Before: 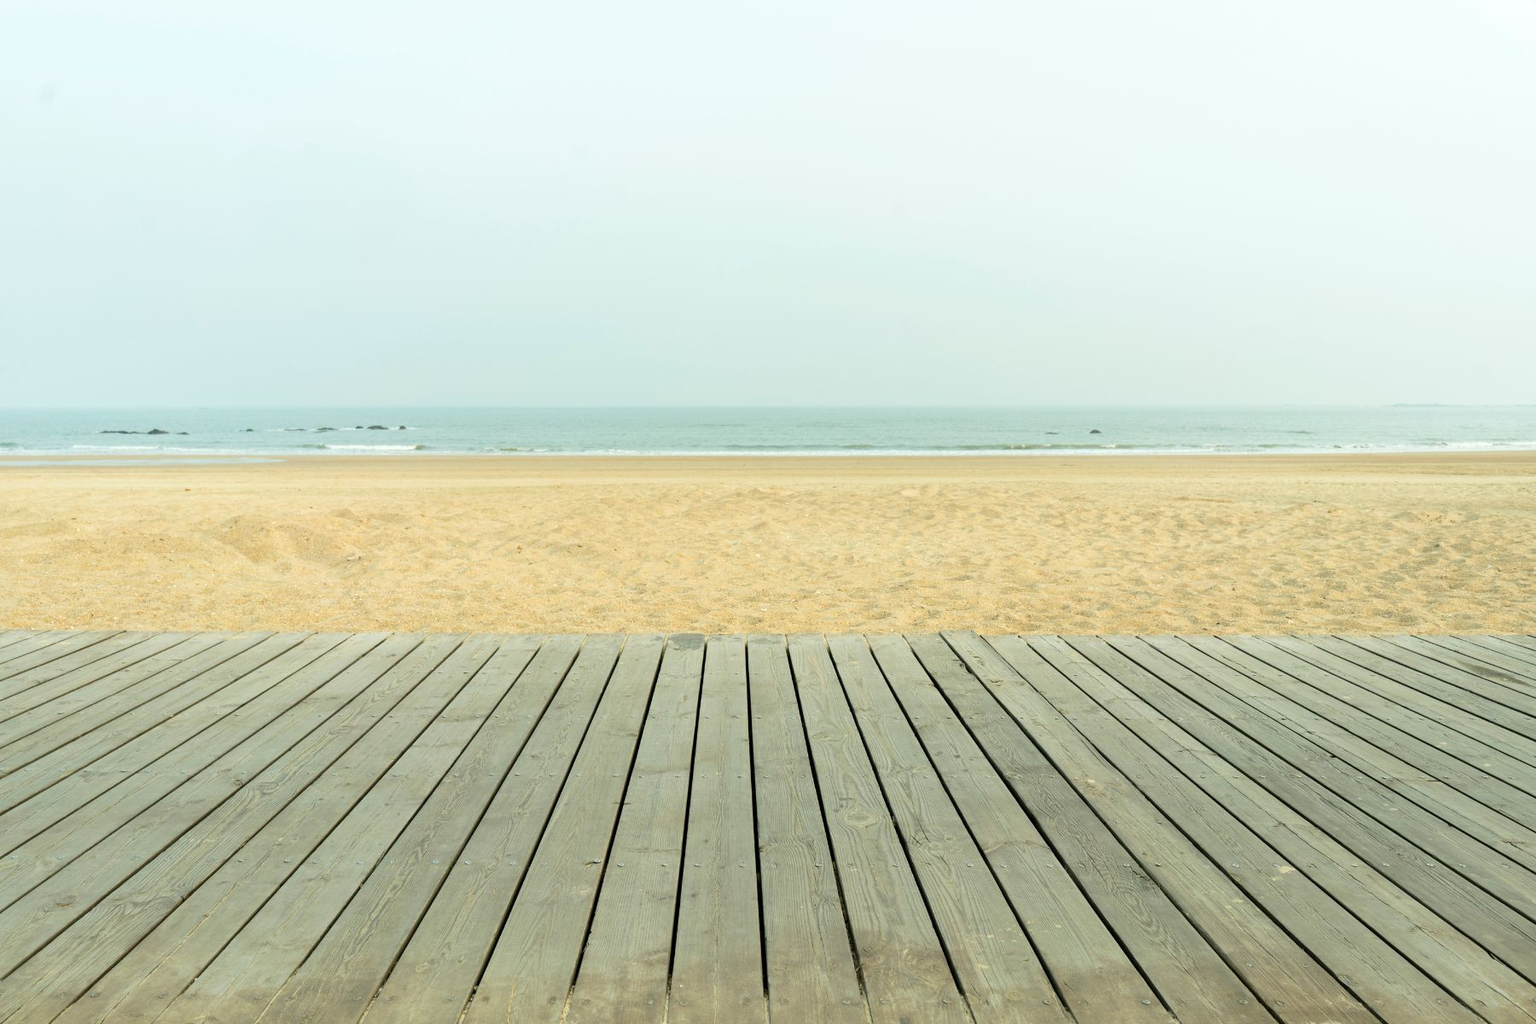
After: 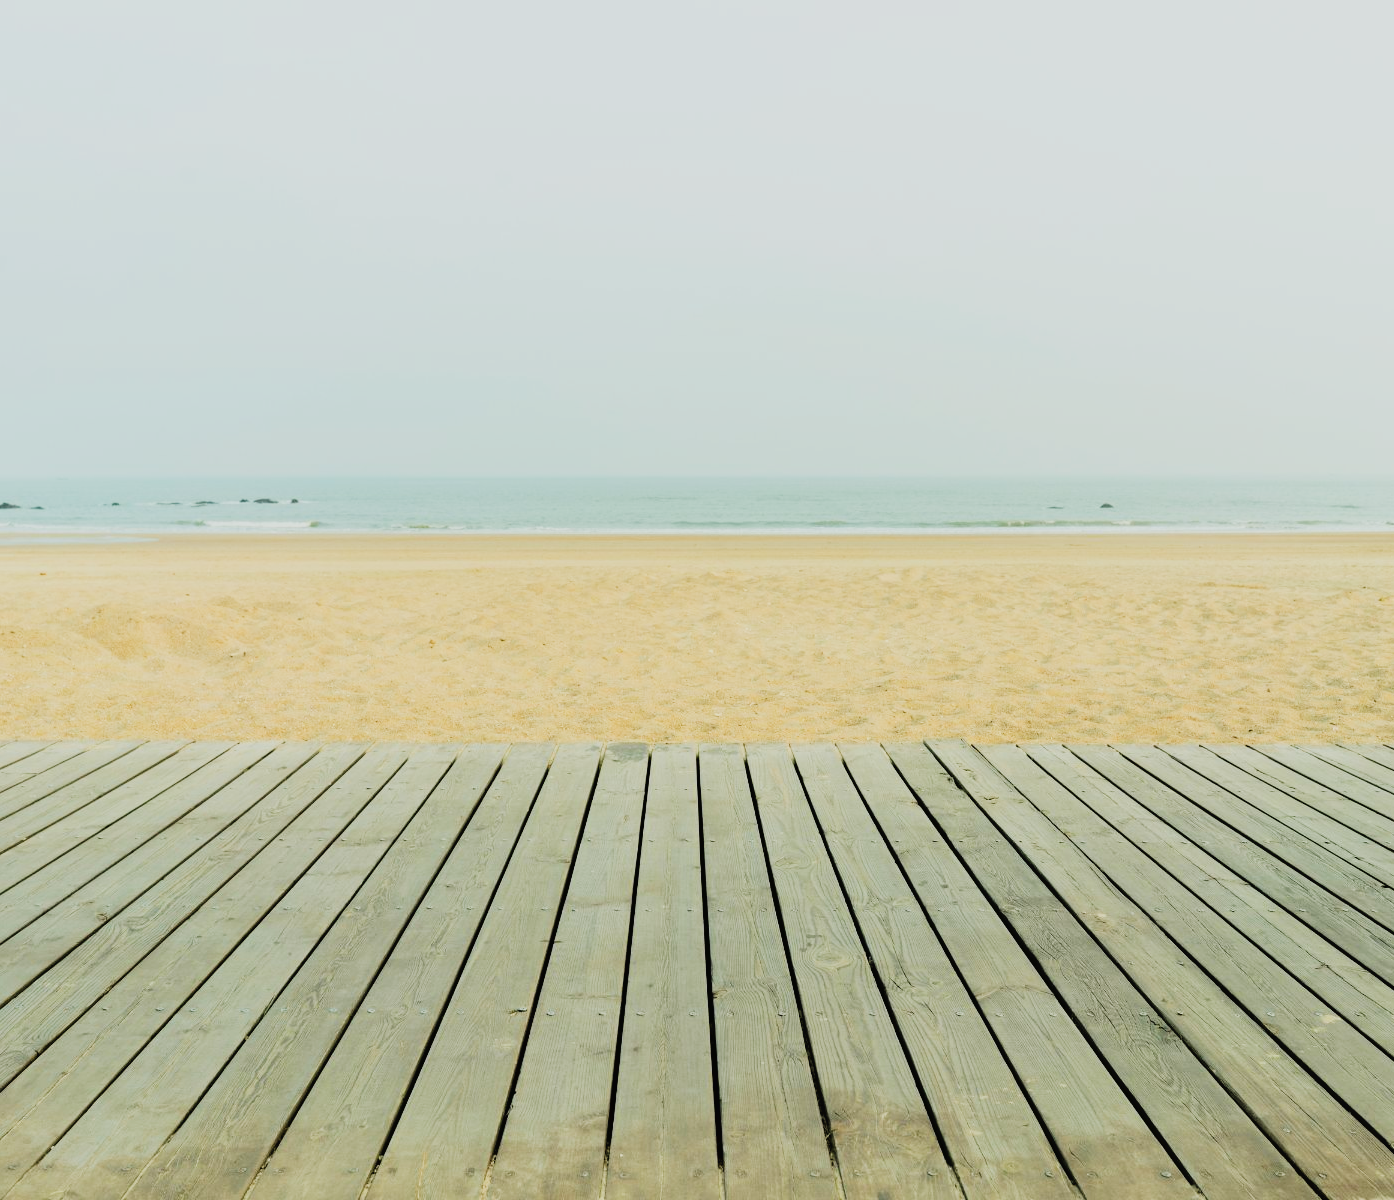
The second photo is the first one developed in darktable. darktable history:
crop: left 9.88%, right 12.664%
filmic rgb: black relative exposure -6.98 EV, white relative exposure 5.63 EV, hardness 2.86
tone curve: curves: ch0 [(0, 0) (0.003, 0.025) (0.011, 0.025) (0.025, 0.025) (0.044, 0.026) (0.069, 0.033) (0.1, 0.053) (0.136, 0.078) (0.177, 0.108) (0.224, 0.153) (0.277, 0.213) (0.335, 0.286) (0.399, 0.372) (0.468, 0.467) (0.543, 0.565) (0.623, 0.675) (0.709, 0.775) (0.801, 0.863) (0.898, 0.936) (1, 1)], preserve colors none
